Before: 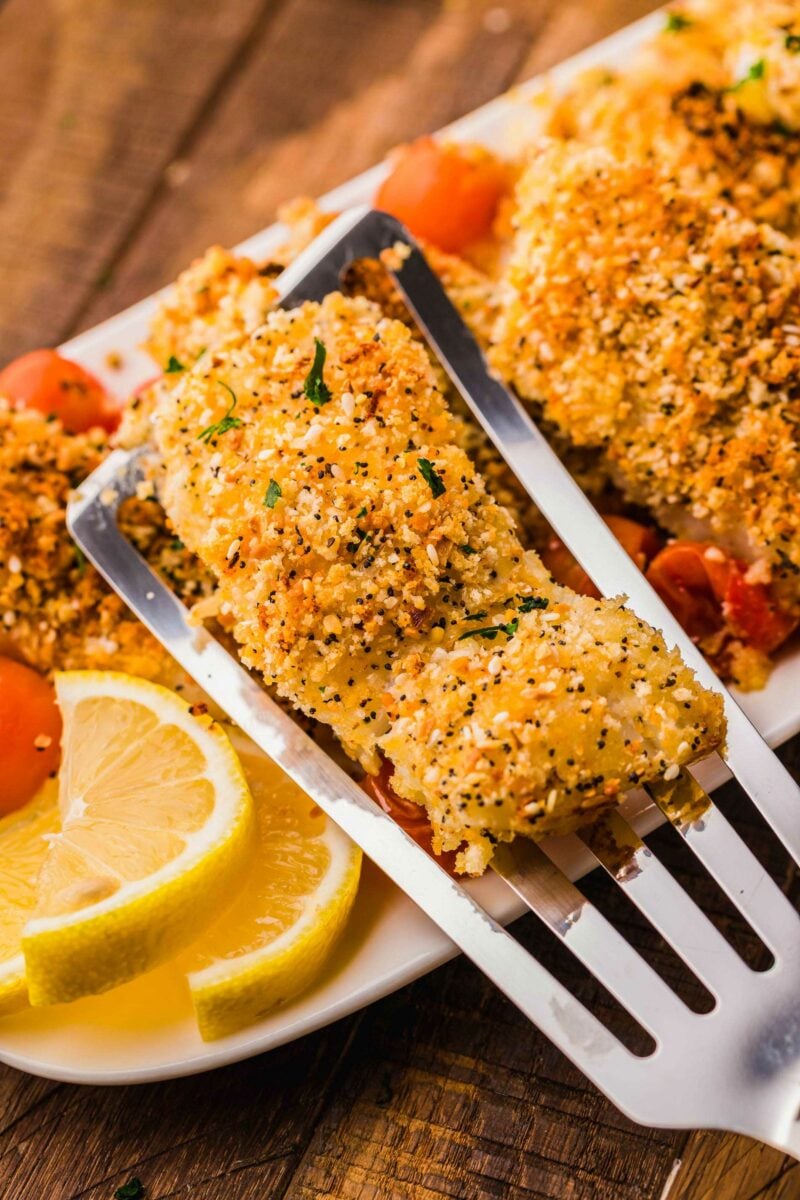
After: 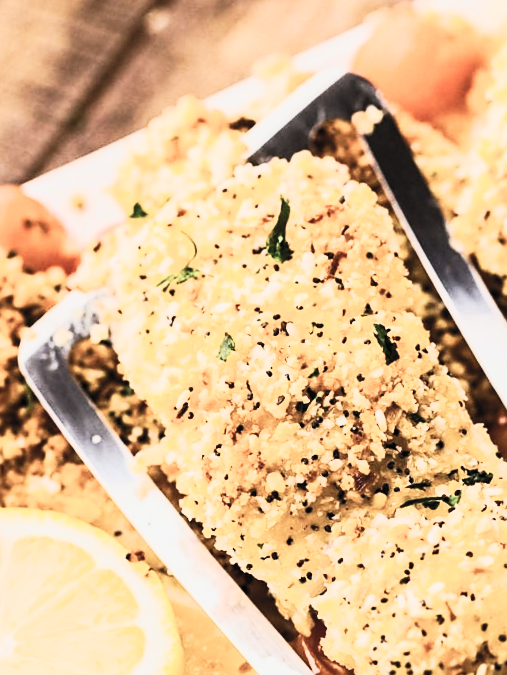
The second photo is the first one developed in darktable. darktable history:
tone curve: curves: ch0 [(0.016, 0.011) (0.204, 0.146) (0.515, 0.476) (0.78, 0.795) (1, 0.981)], preserve colors none
exposure: exposure -0.013 EV, compensate highlight preservation false
crop and rotate: angle -4.47°, left 2.074%, top 7.044%, right 27.323%, bottom 30.225%
sharpen: radius 1.838, amount 0.41, threshold 1.376
contrast brightness saturation: contrast 0.574, brightness 0.579, saturation -0.337
filmic rgb: black relative exposure -8.02 EV, white relative exposure 4.06 EV, hardness 4.11
